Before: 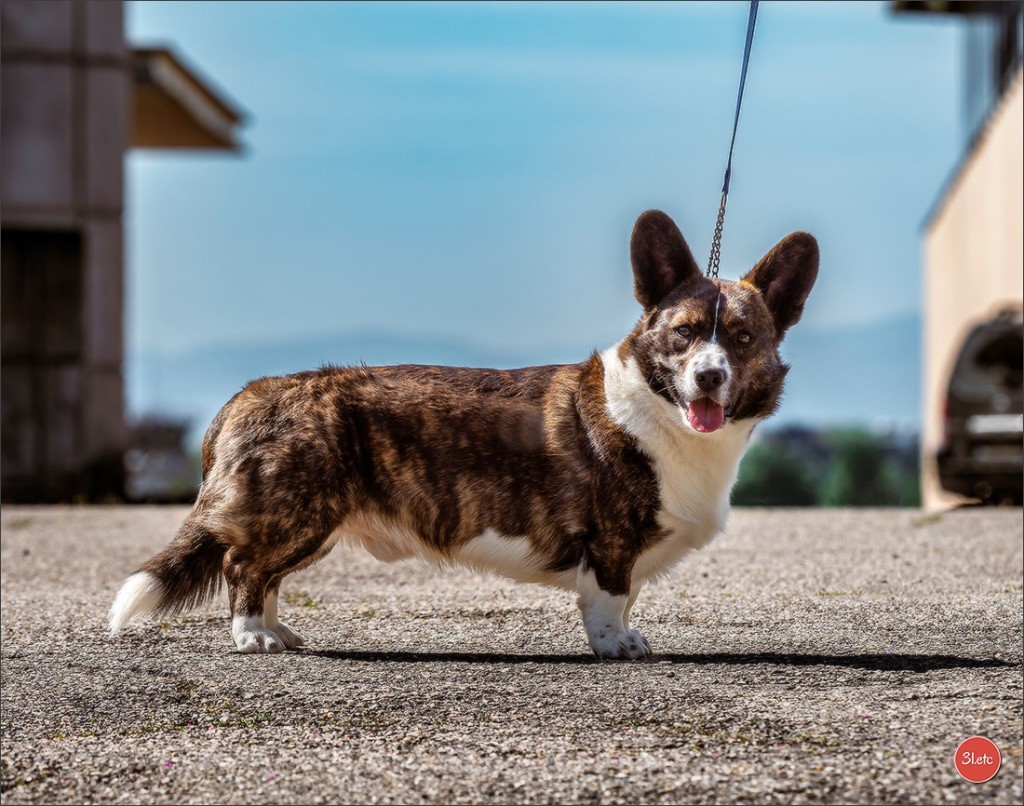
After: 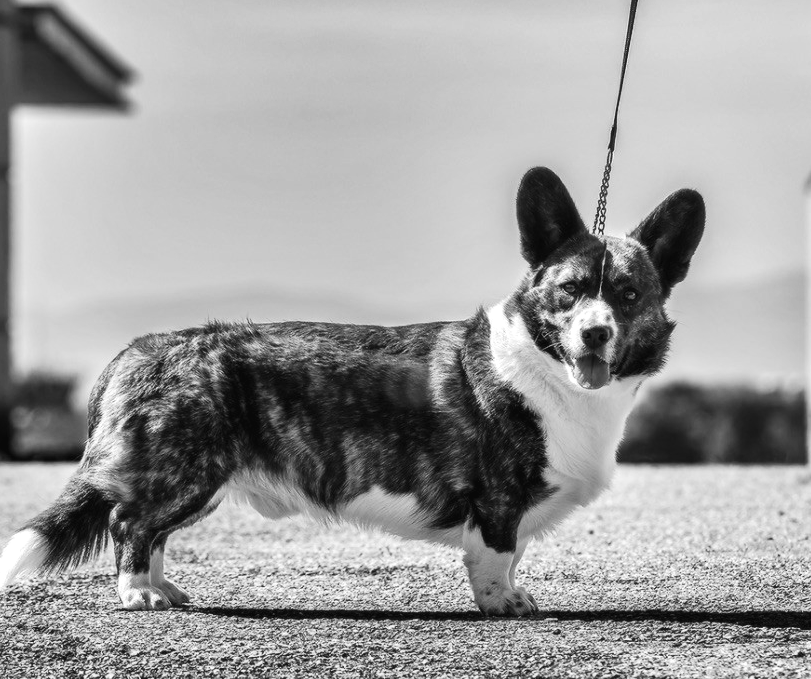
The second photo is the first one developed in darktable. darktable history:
monochrome: a -35.87, b 49.73, size 1.7
white balance: red 1.127, blue 0.943
tone curve: curves: ch0 [(0, 0.023) (0.217, 0.19) (0.754, 0.801) (1, 0.977)]; ch1 [(0, 0) (0.392, 0.398) (0.5, 0.5) (0.521, 0.528) (0.56, 0.577) (1, 1)]; ch2 [(0, 0) (0.5, 0.5) (0.579, 0.561) (0.65, 0.657) (1, 1)], color space Lab, independent channels, preserve colors none
crop: left 11.225%, top 5.381%, right 9.565%, bottom 10.314%
shadows and highlights: soften with gaussian
exposure: black level correction 0.001, exposure 0.5 EV, compensate exposure bias true, compensate highlight preservation false
